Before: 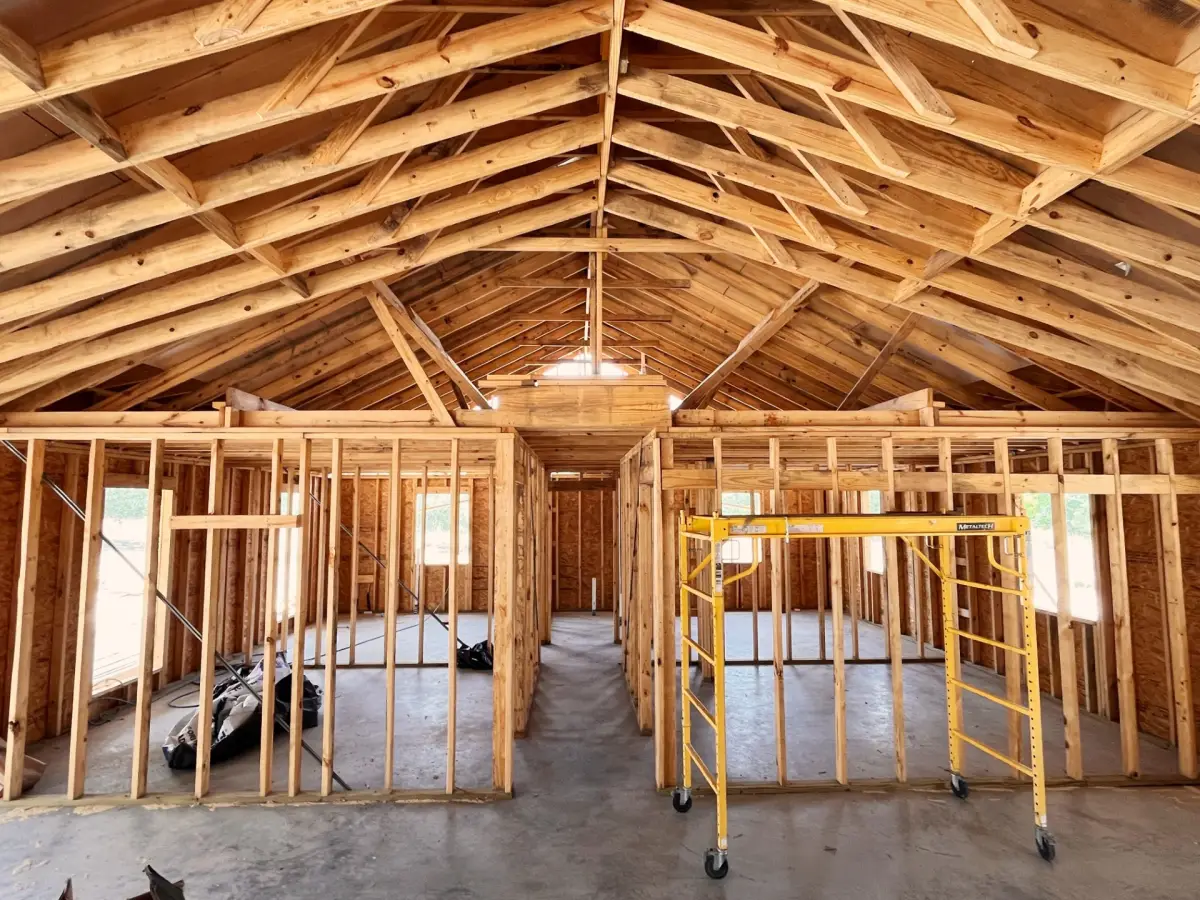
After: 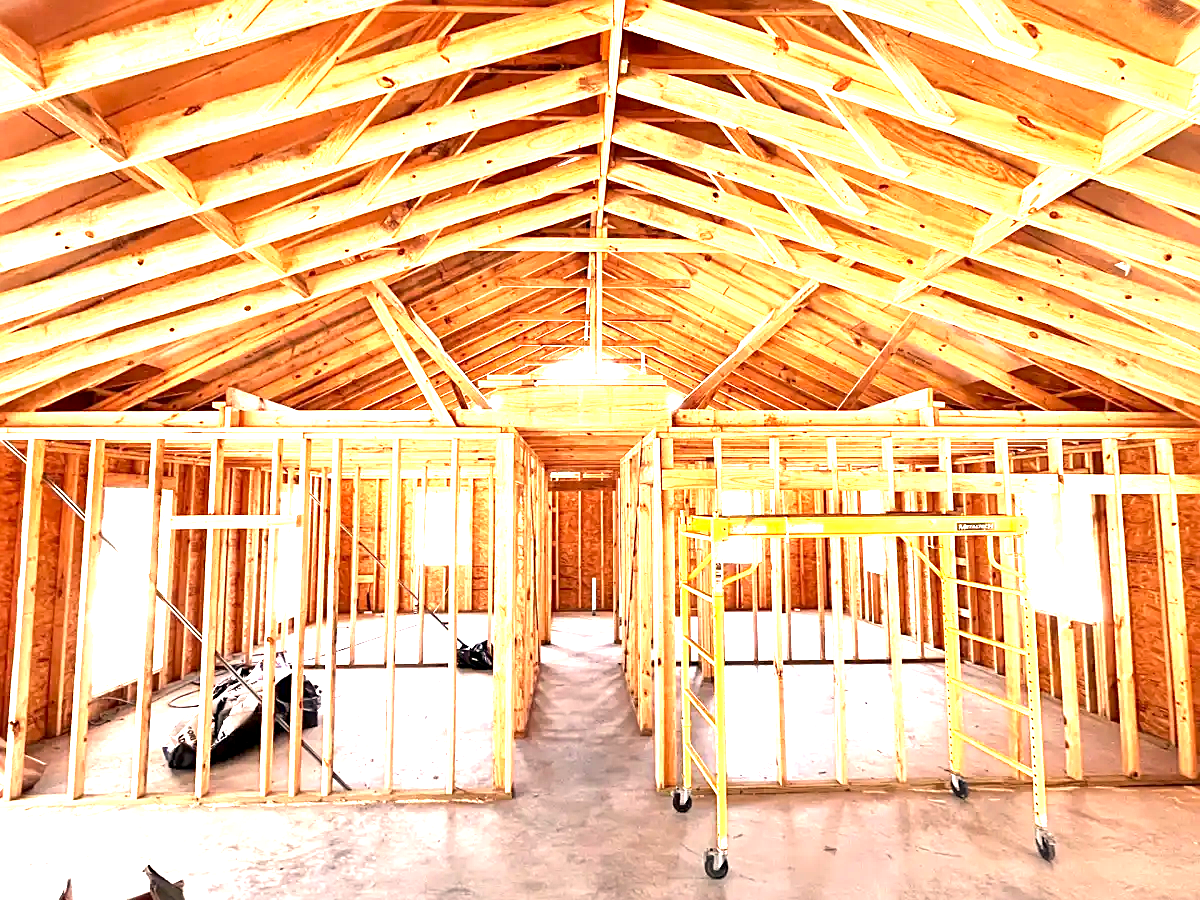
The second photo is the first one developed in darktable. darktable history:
exposure: black level correction 0.001, exposure 2 EV, compensate highlight preservation false
white balance: red 1.127, blue 0.943
sharpen: on, module defaults
